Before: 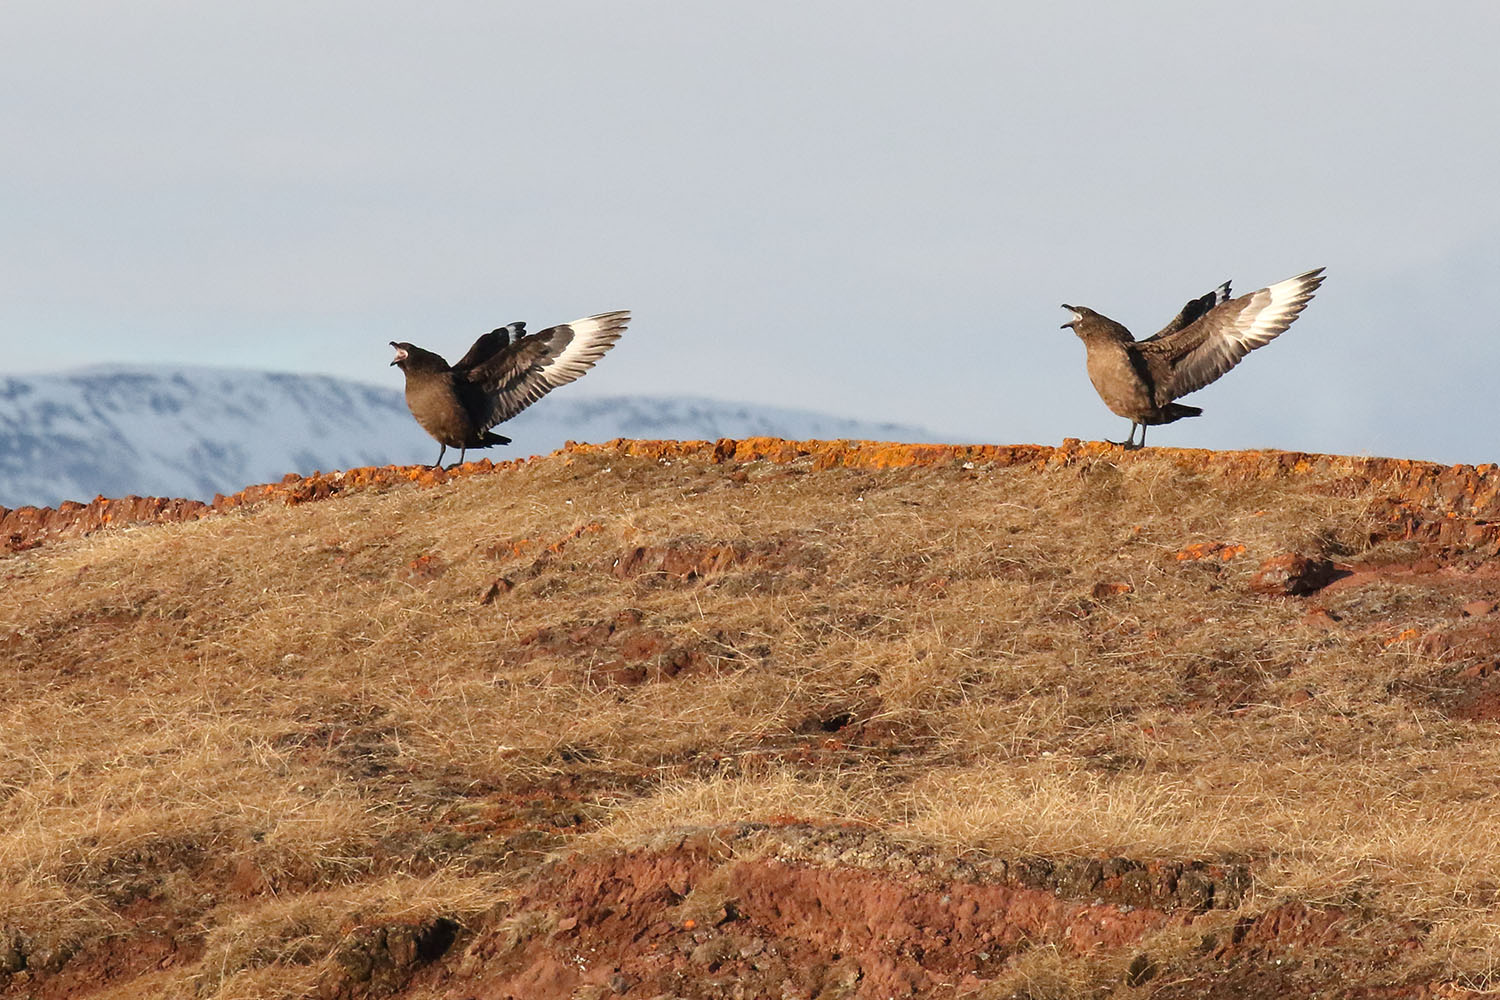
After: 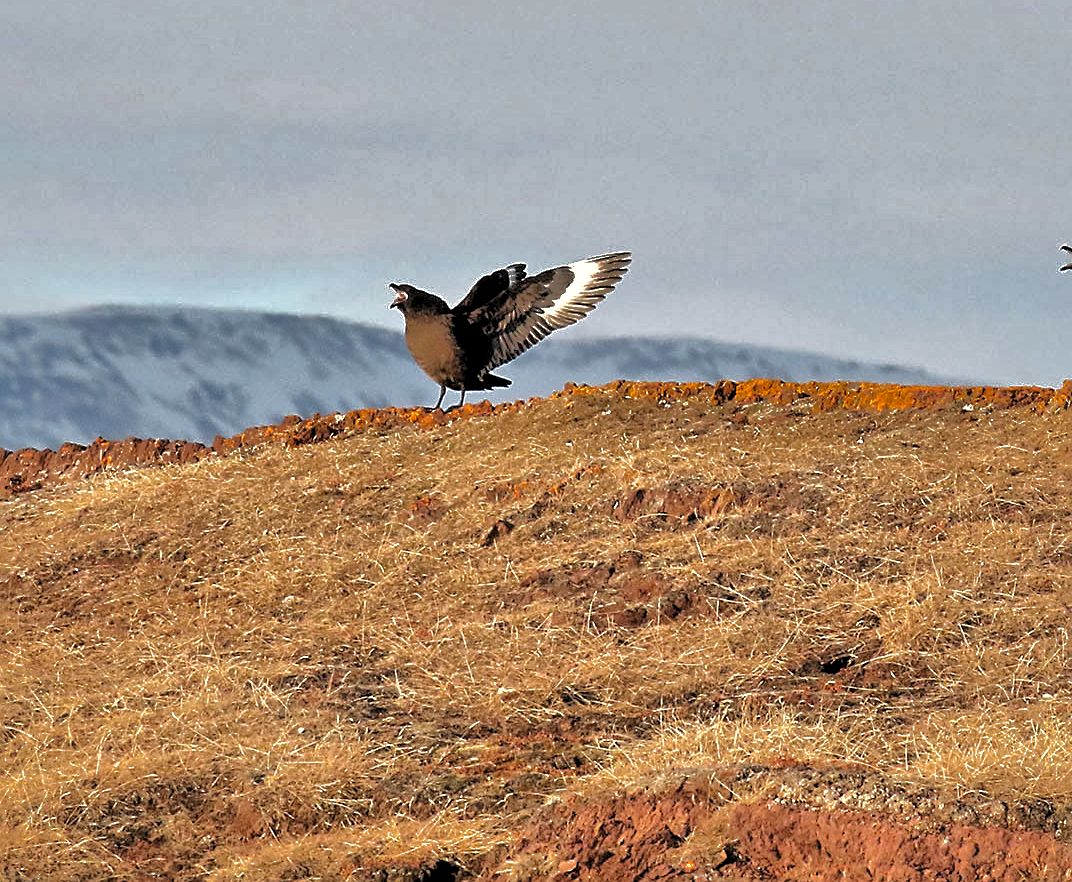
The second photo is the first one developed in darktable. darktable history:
sharpen: on, module defaults
levels: levels [0.182, 0.542, 0.902]
shadows and highlights: shadows -19.91, highlights -73.15
tone equalizer: -7 EV 0.15 EV, -6 EV 0.6 EV, -5 EV 1.15 EV, -4 EV 1.33 EV, -3 EV 1.15 EV, -2 EV 0.6 EV, -1 EV 0.15 EV, mask exposure compensation -0.5 EV
crop: top 5.803%, right 27.864%, bottom 5.804%
